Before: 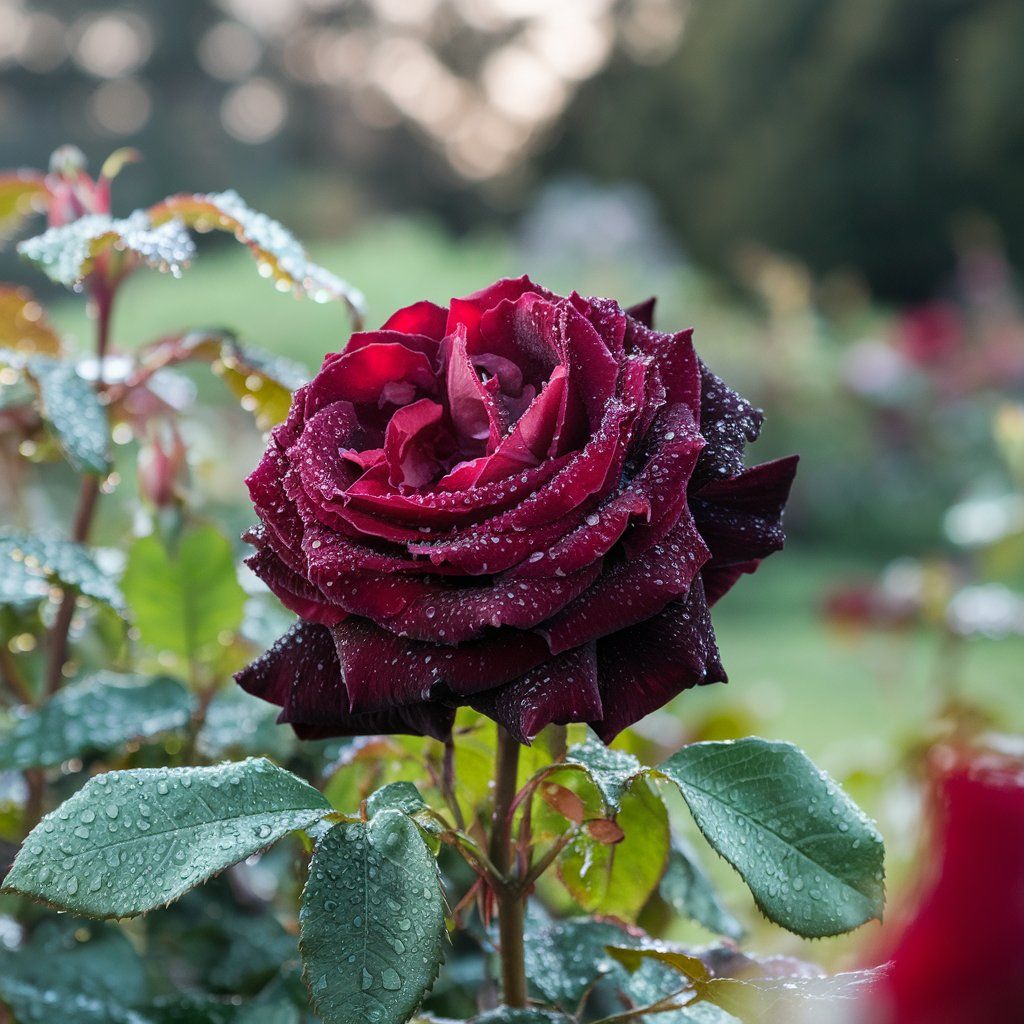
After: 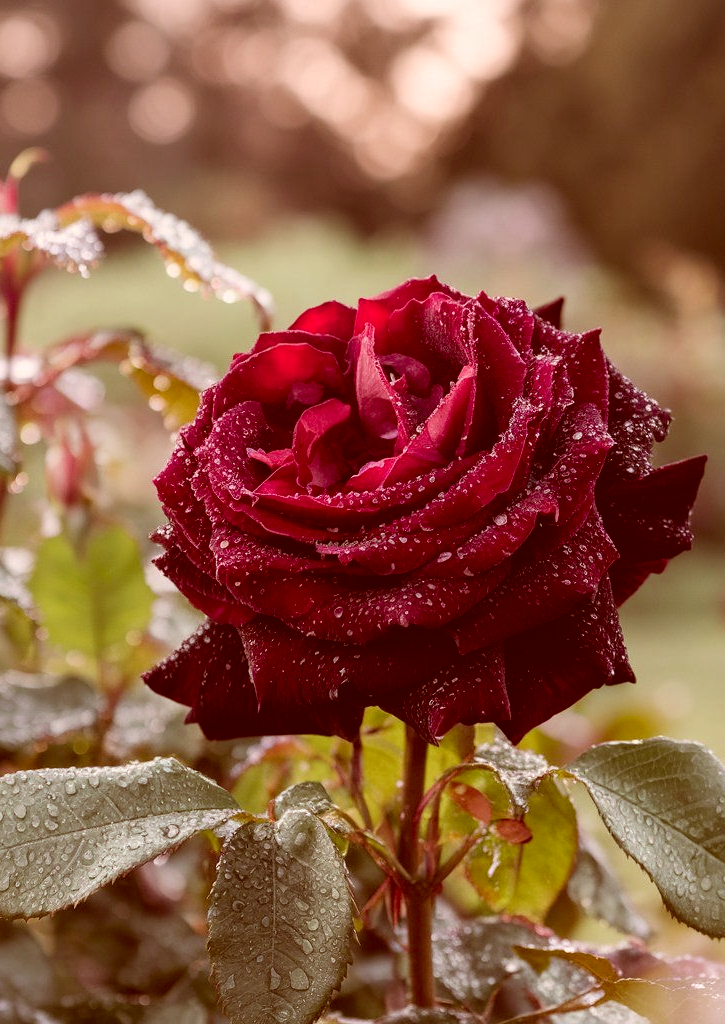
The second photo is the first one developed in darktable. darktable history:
color correction: highlights a* 9.34, highlights b* 8.8, shadows a* 39.71, shadows b* 39.4, saturation 0.787
crop and rotate: left 9.038%, right 20.068%
